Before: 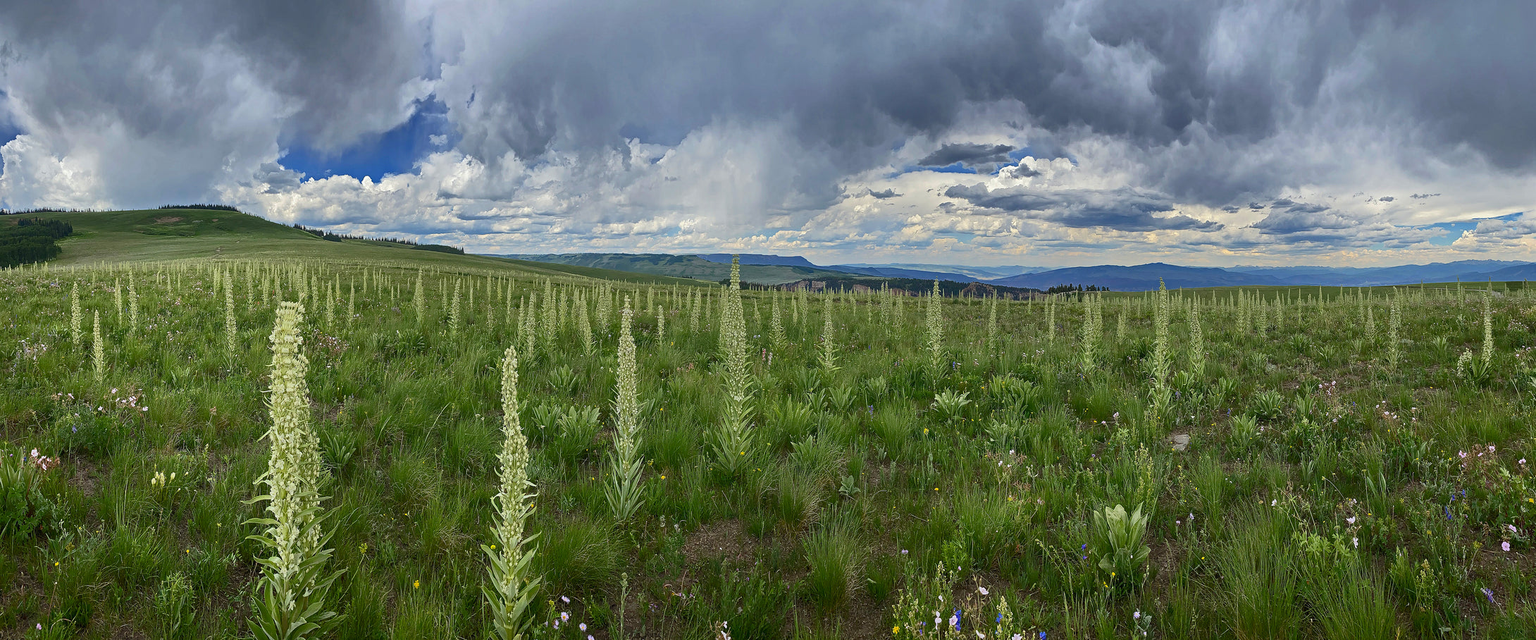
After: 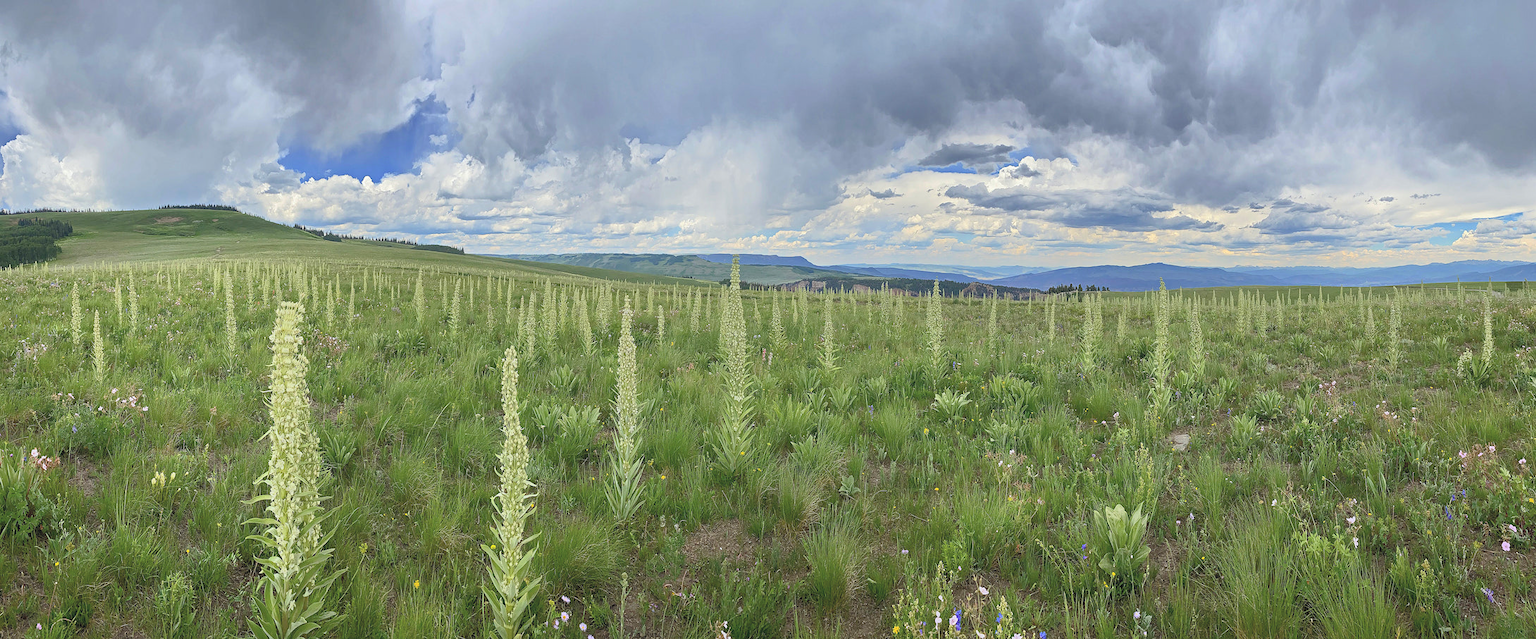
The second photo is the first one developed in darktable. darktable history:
exposure: exposure -0.041 EV, compensate highlight preservation false
contrast brightness saturation: brightness 0.28
